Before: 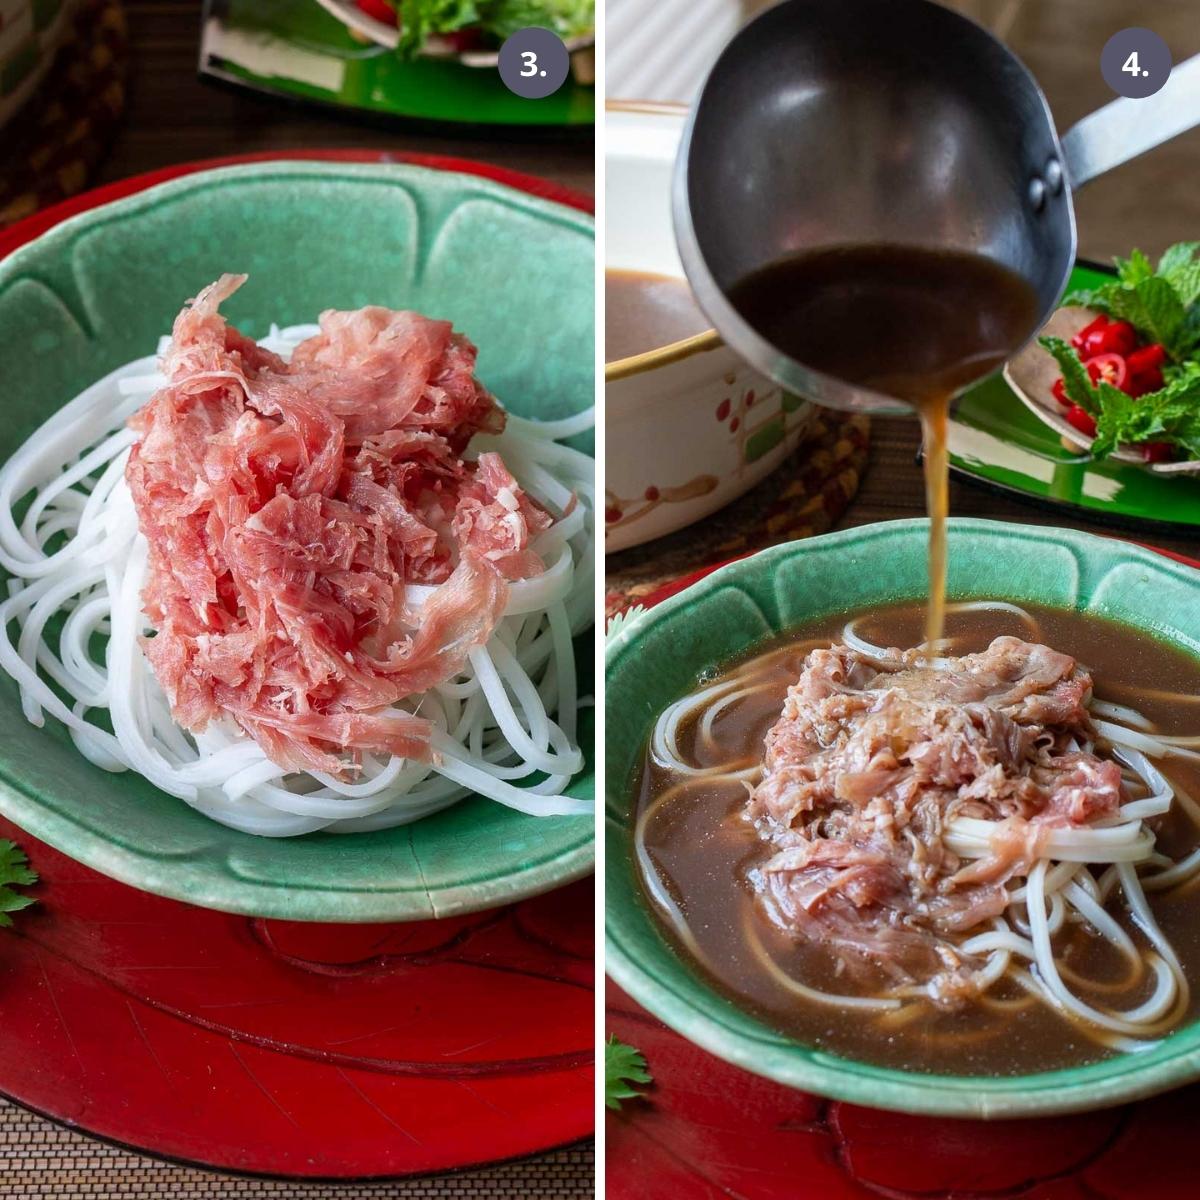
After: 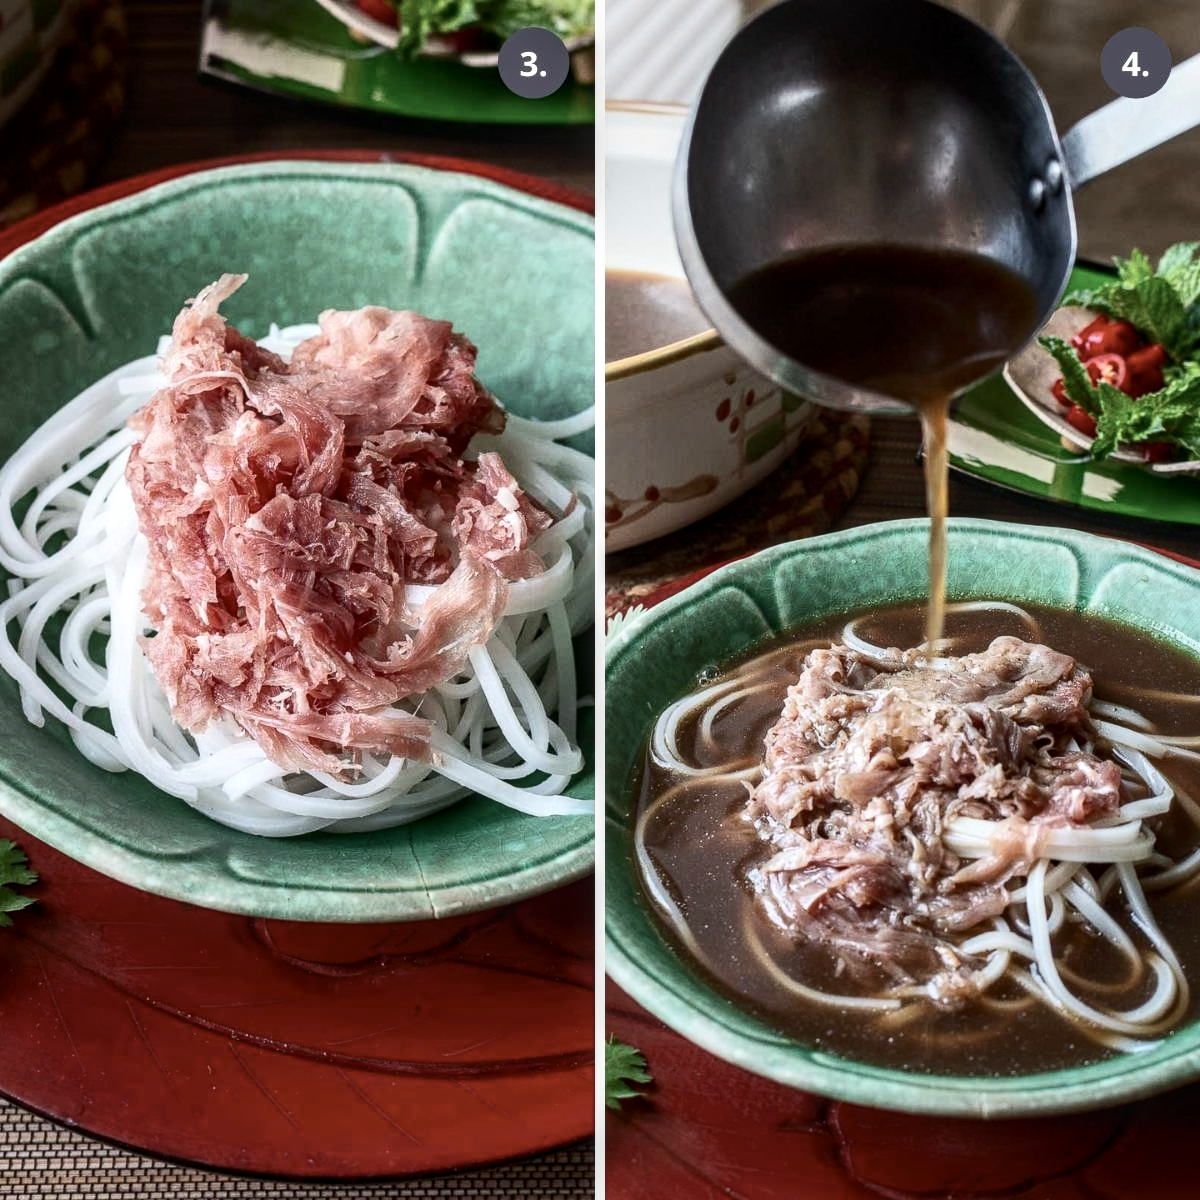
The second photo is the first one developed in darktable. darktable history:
tone equalizer: on, module defaults
exposure: exposure 0.014 EV, compensate highlight preservation false
contrast brightness saturation: contrast 0.25, saturation -0.31
local contrast: on, module defaults
